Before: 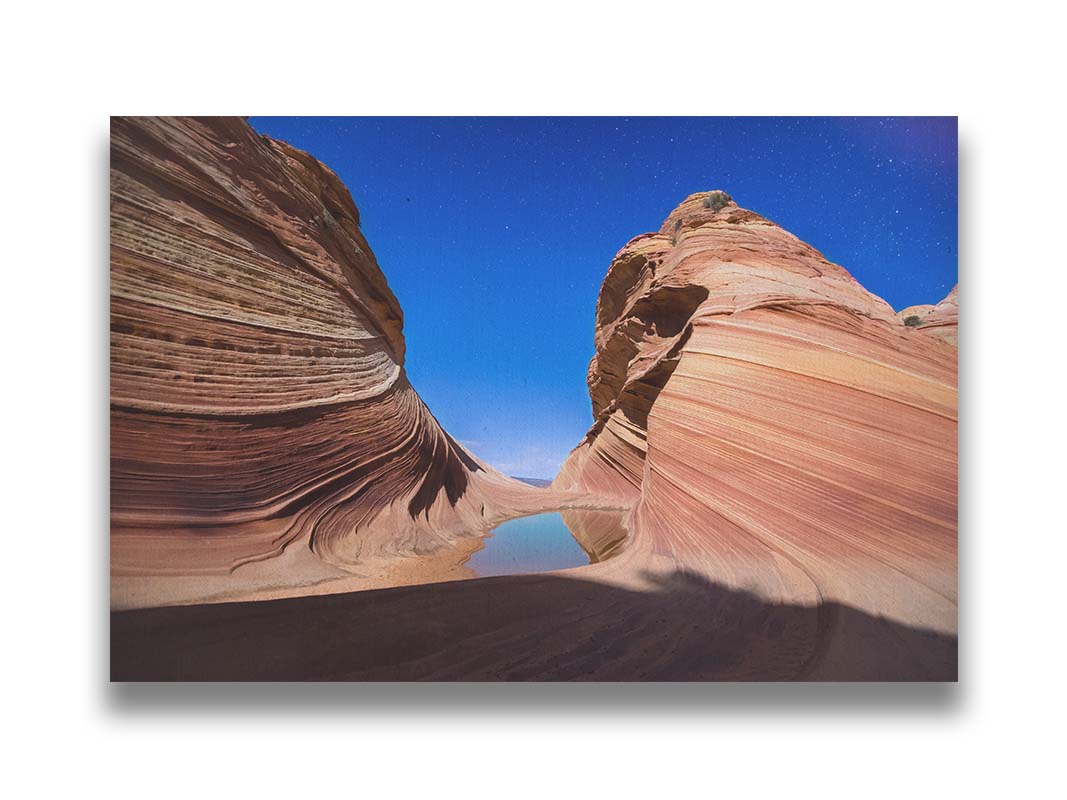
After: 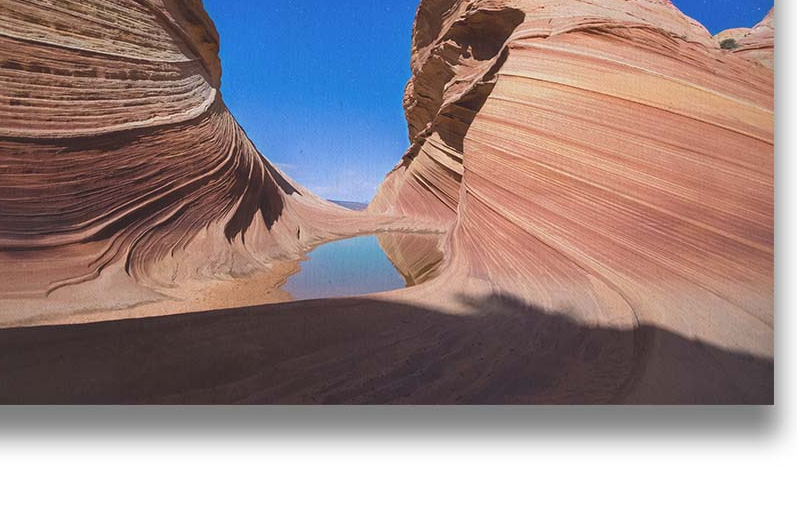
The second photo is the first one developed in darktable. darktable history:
crop and rotate: left 17.333%, top 34.742%, right 7.883%, bottom 1.034%
